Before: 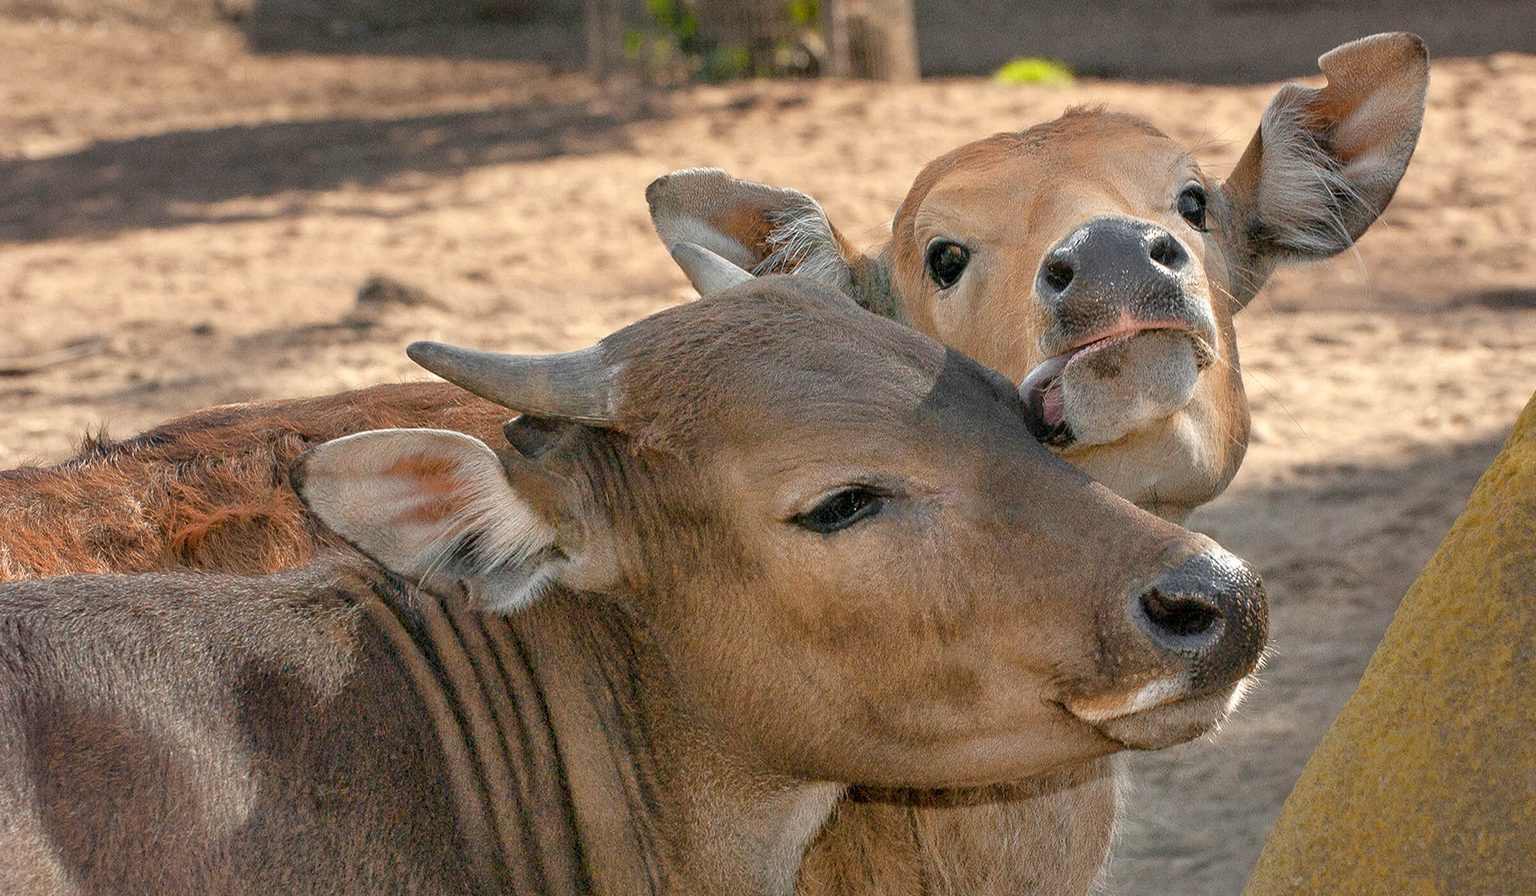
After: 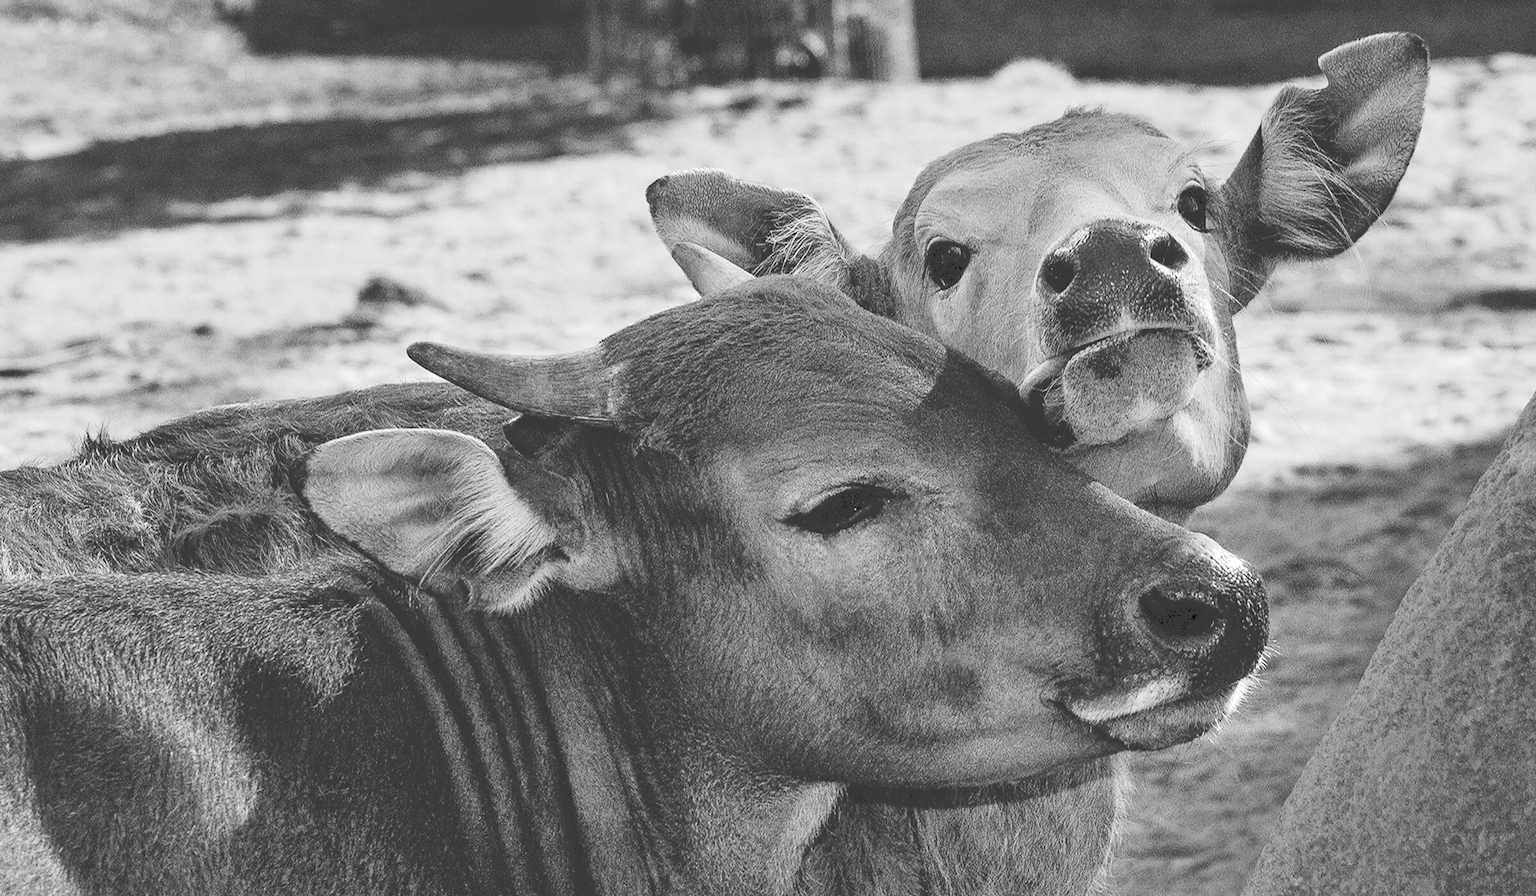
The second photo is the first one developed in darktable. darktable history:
monochrome: a -3.63, b -0.465
tone curve: curves: ch0 [(0, 0) (0.003, 0.231) (0.011, 0.231) (0.025, 0.231) (0.044, 0.231) (0.069, 0.231) (0.1, 0.234) (0.136, 0.239) (0.177, 0.243) (0.224, 0.247) (0.277, 0.265) (0.335, 0.311) (0.399, 0.389) (0.468, 0.507) (0.543, 0.634) (0.623, 0.74) (0.709, 0.83) (0.801, 0.889) (0.898, 0.93) (1, 1)], preserve colors none
